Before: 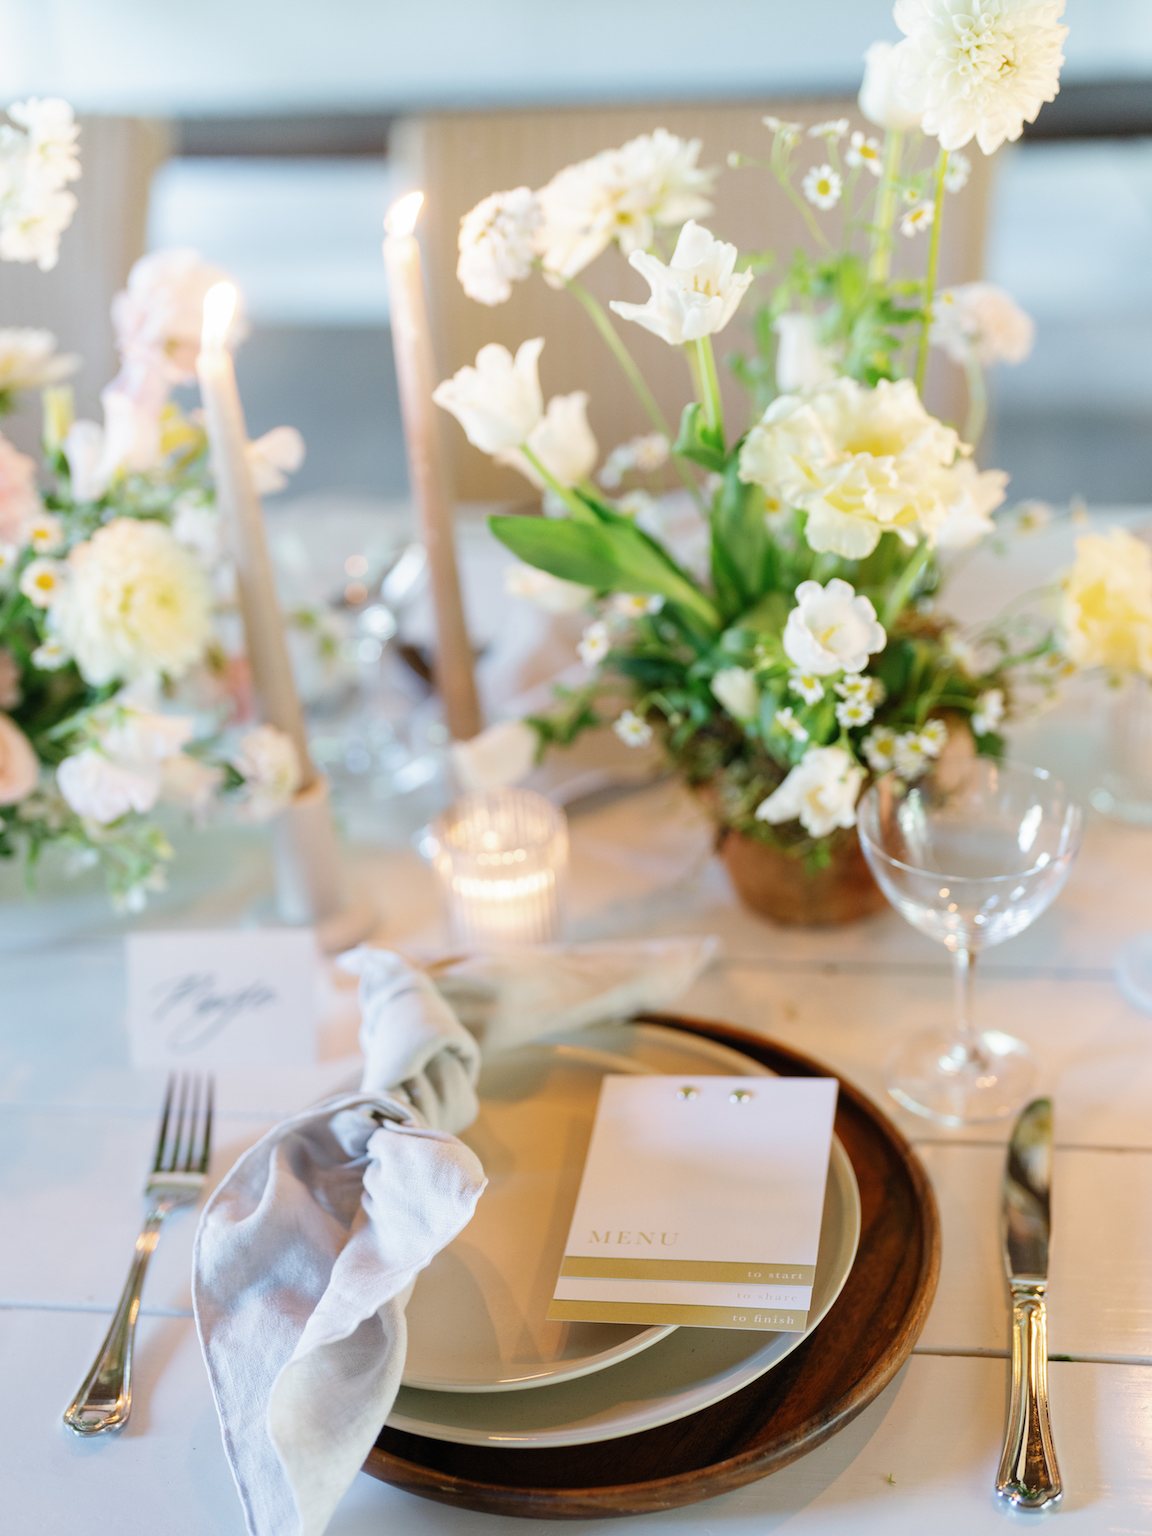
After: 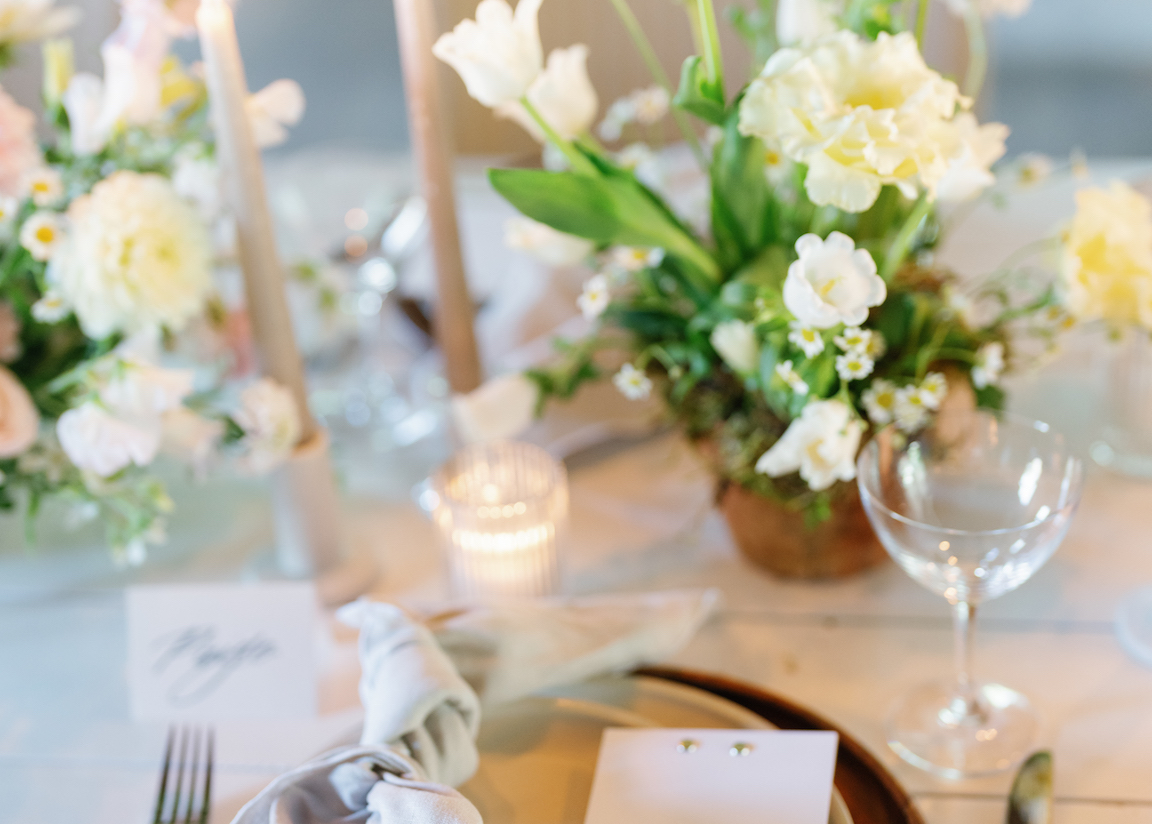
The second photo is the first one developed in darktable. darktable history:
crop and rotate: top 22.618%, bottom 23.715%
